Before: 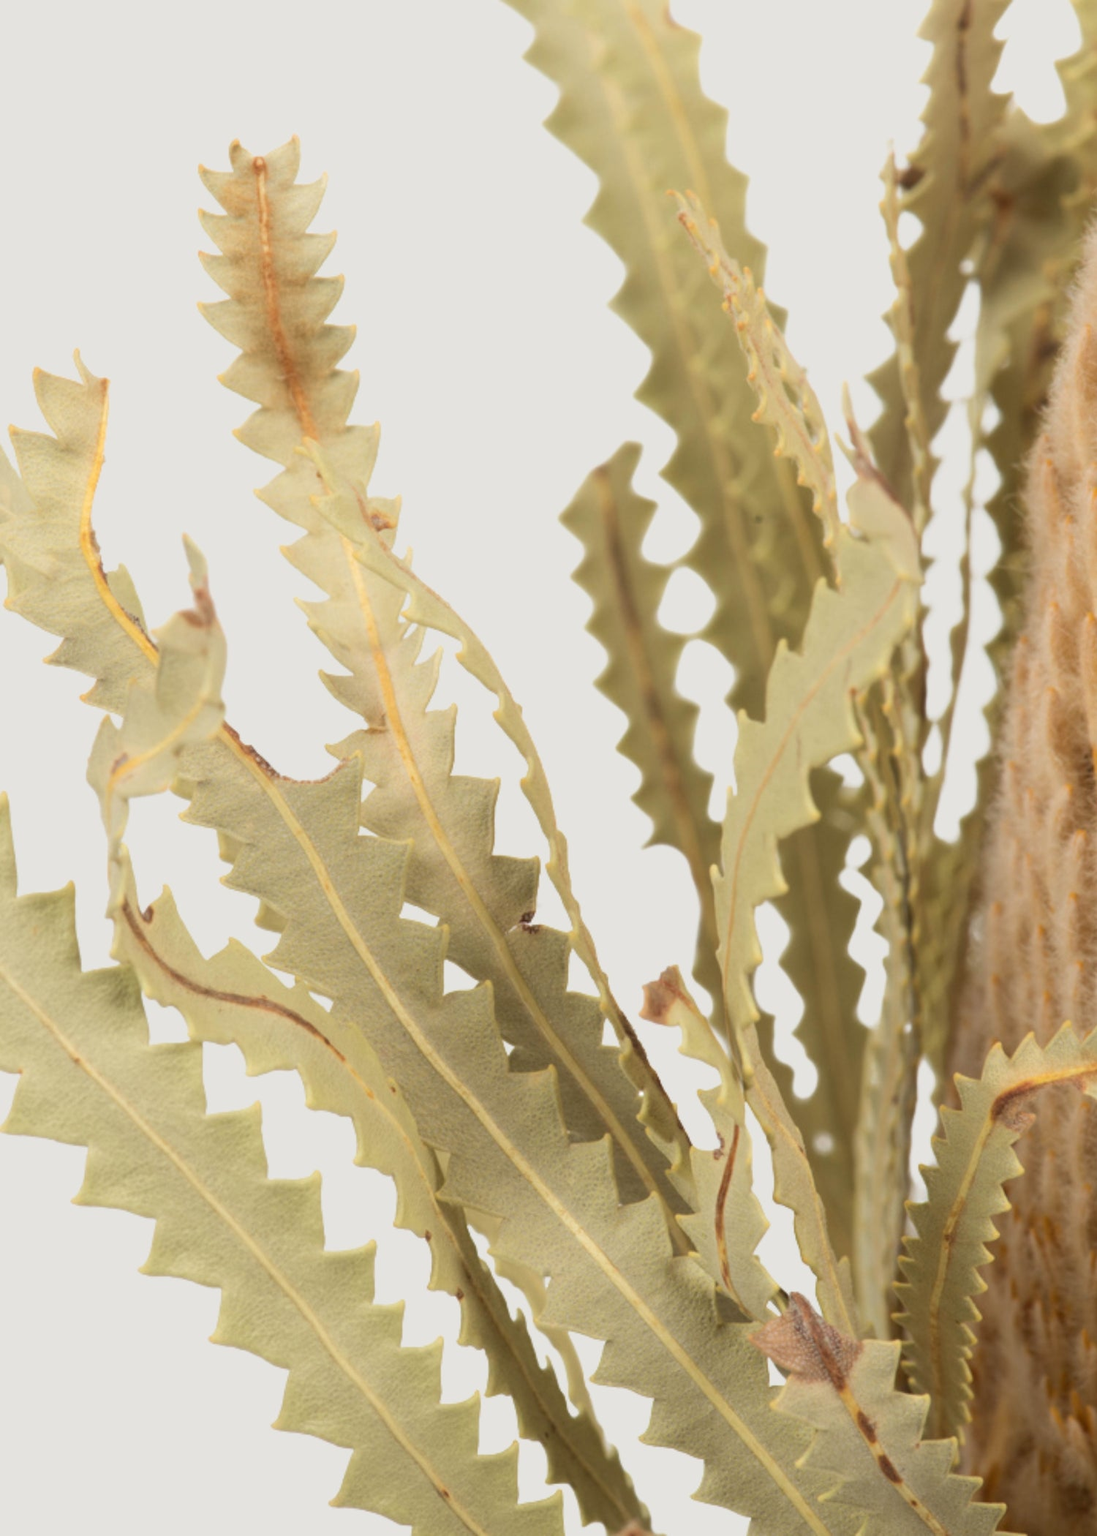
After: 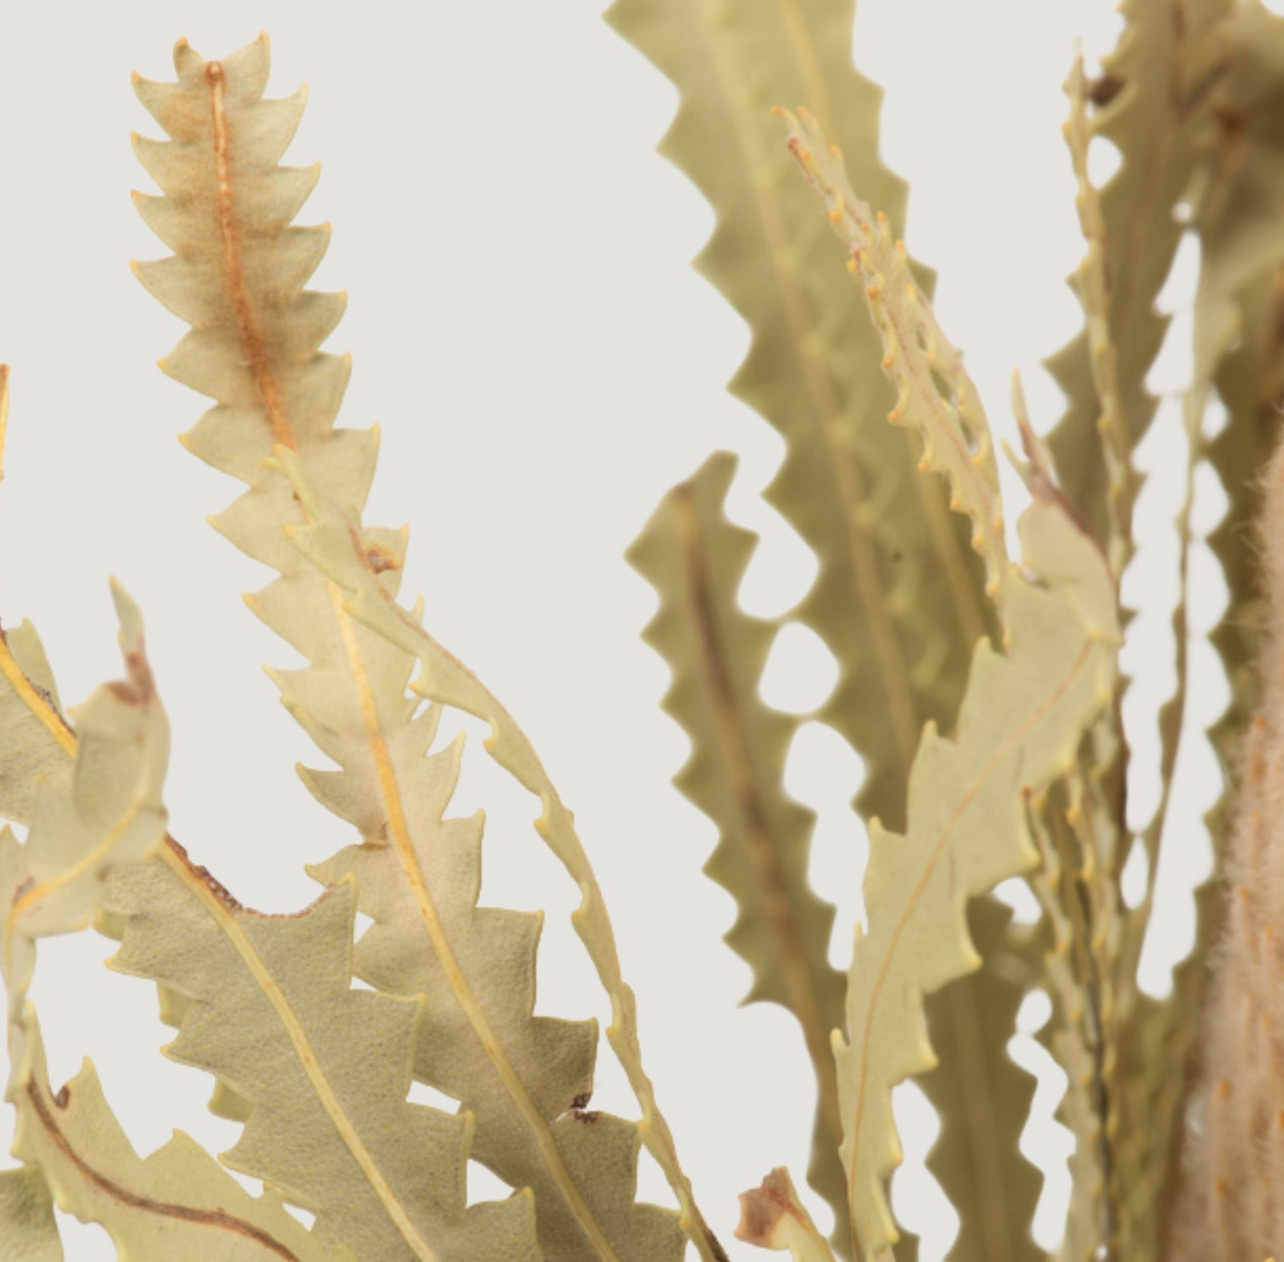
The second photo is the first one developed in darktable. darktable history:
crop and rotate: left 9.341%, top 7.314%, right 5.024%, bottom 32.549%
